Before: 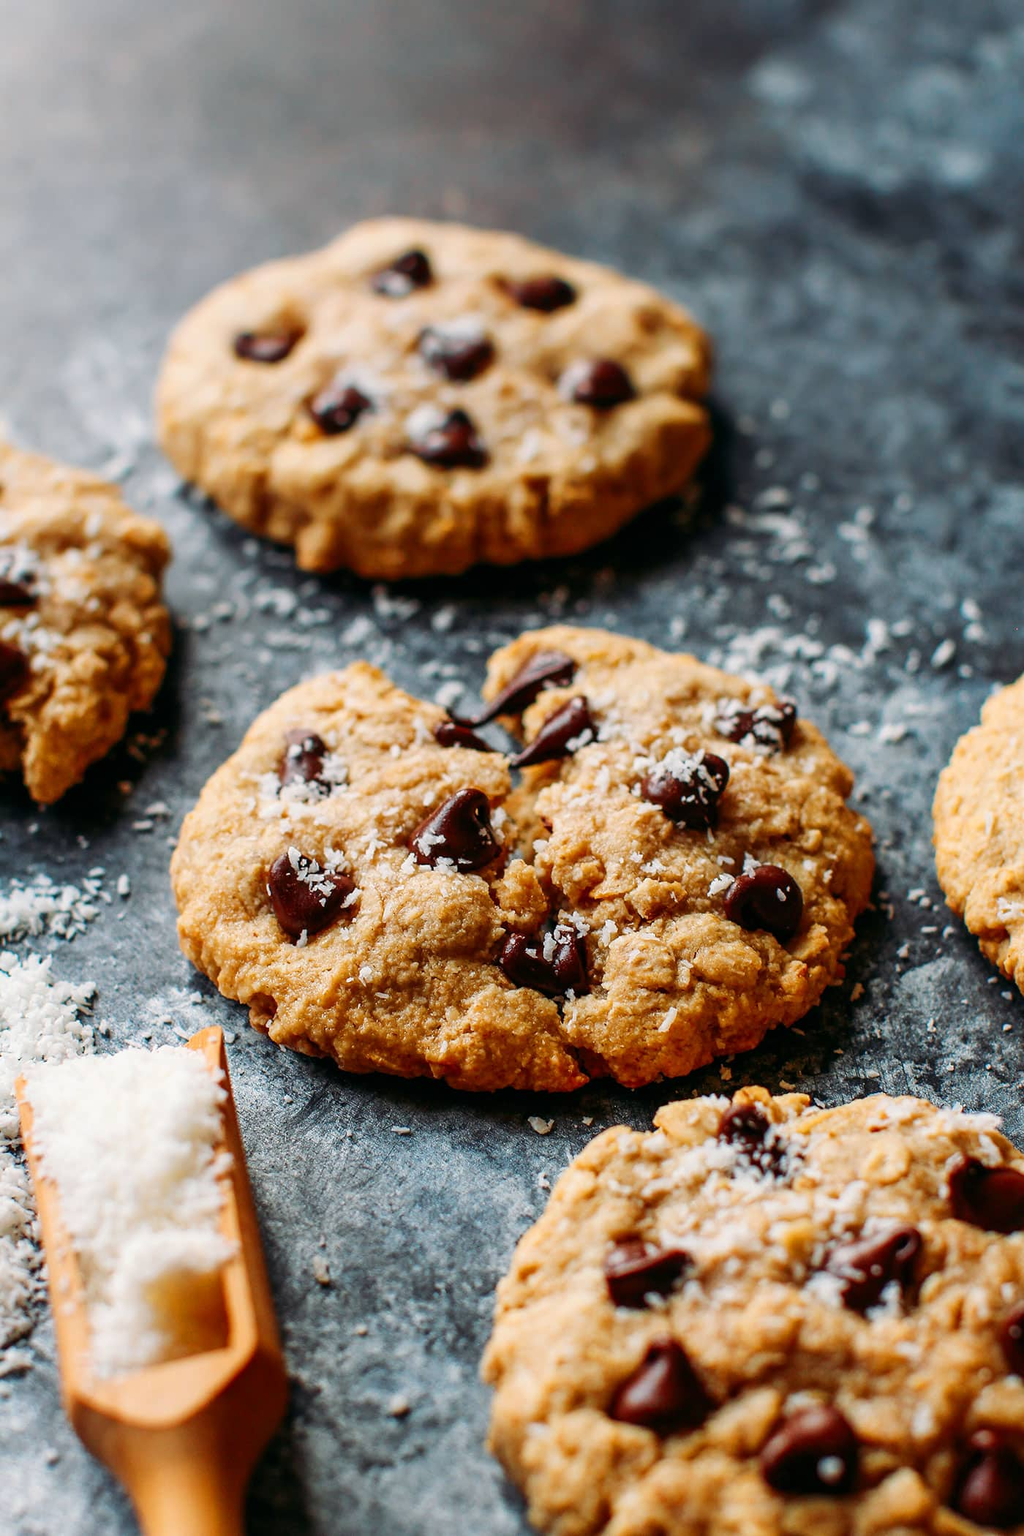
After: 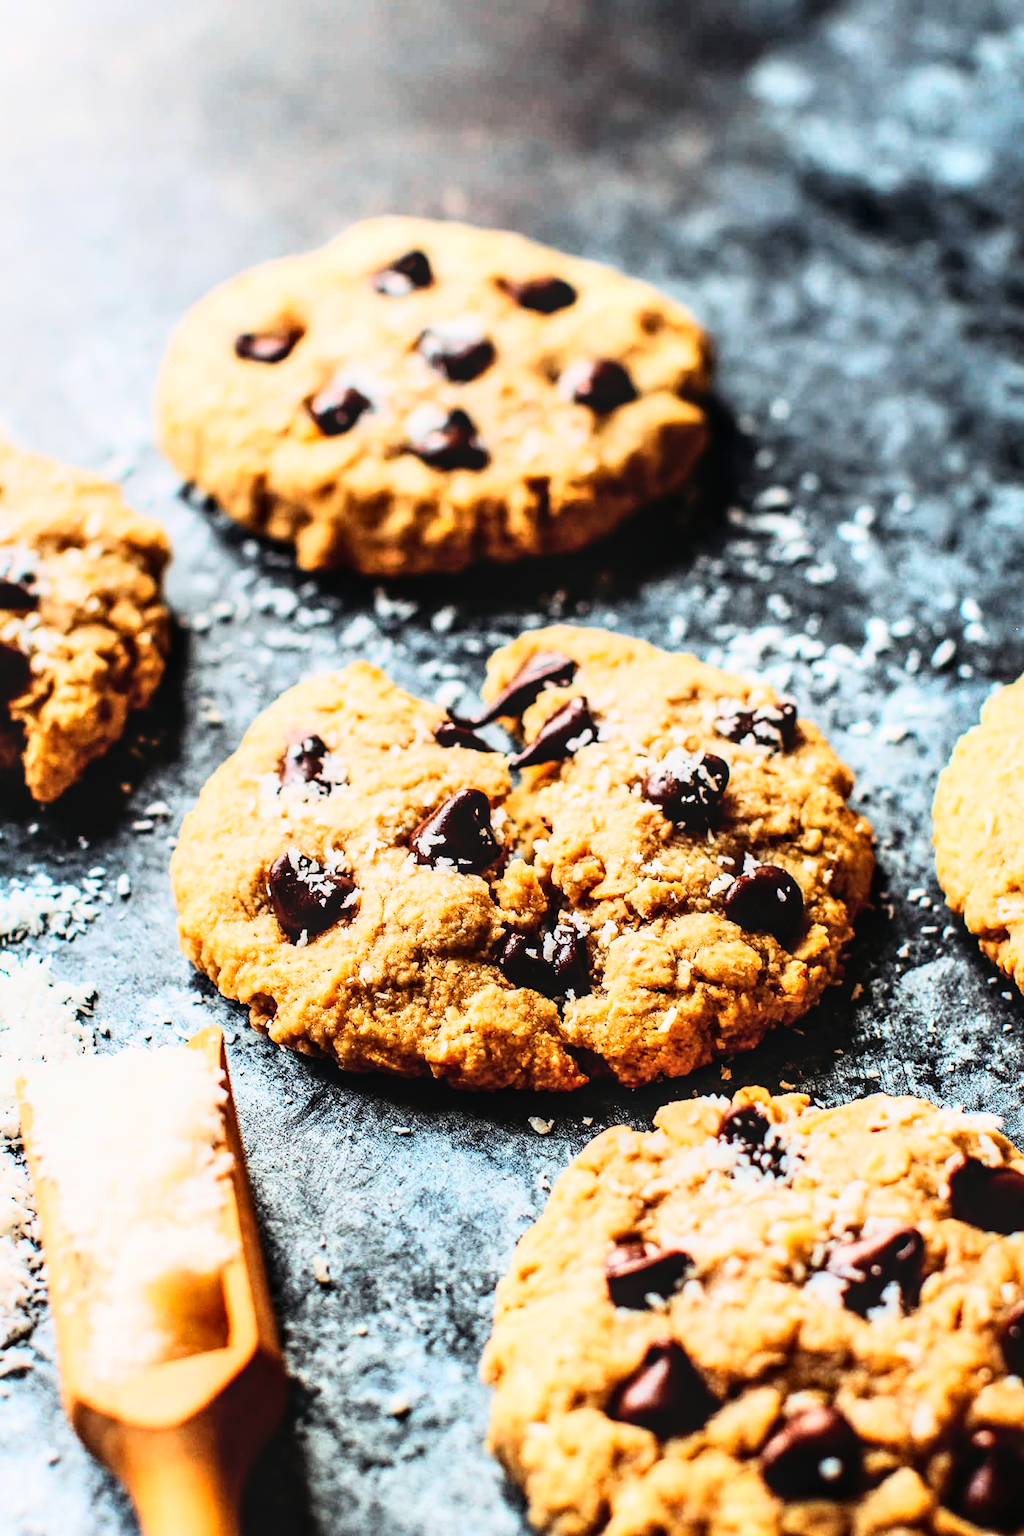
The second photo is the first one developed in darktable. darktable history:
local contrast: on, module defaults
rgb curve: curves: ch0 [(0, 0) (0.21, 0.15) (0.24, 0.21) (0.5, 0.75) (0.75, 0.96) (0.89, 0.99) (1, 1)]; ch1 [(0, 0.02) (0.21, 0.13) (0.25, 0.2) (0.5, 0.67) (0.75, 0.9) (0.89, 0.97) (1, 1)]; ch2 [(0, 0.02) (0.21, 0.13) (0.25, 0.2) (0.5, 0.67) (0.75, 0.9) (0.89, 0.97) (1, 1)], compensate middle gray true
